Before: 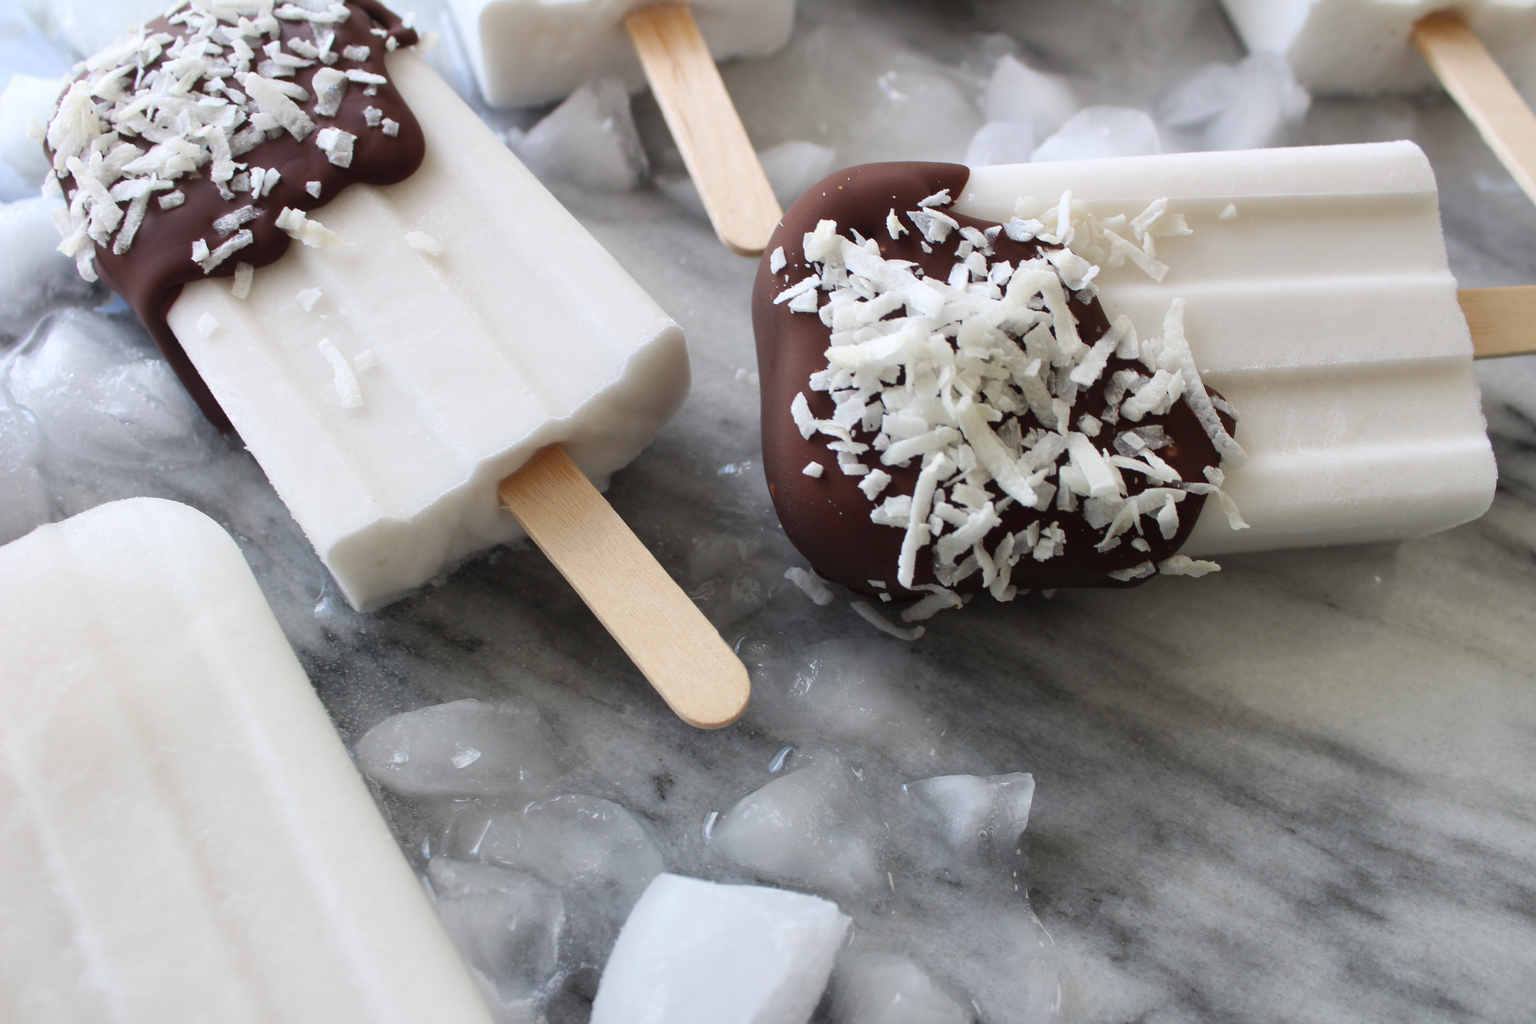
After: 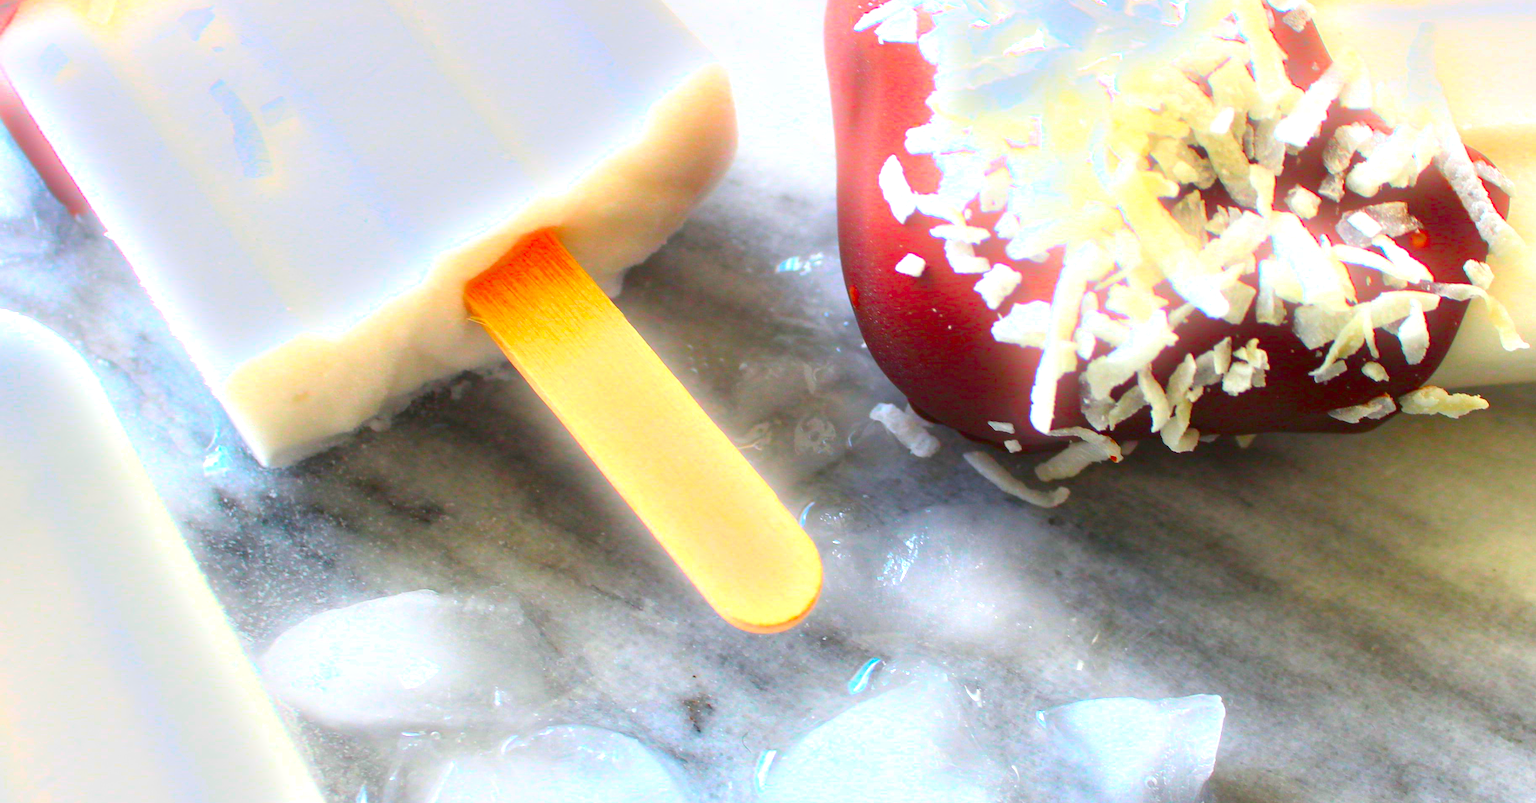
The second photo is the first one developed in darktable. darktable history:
exposure: black level correction 0.001, exposure 1.398 EV, compensate exposure bias true, compensate highlight preservation false
bloom: size 15%, threshold 97%, strength 7%
color correction: saturation 3
crop: left 11.123%, top 27.61%, right 18.3%, bottom 17.034%
tone equalizer: on, module defaults
